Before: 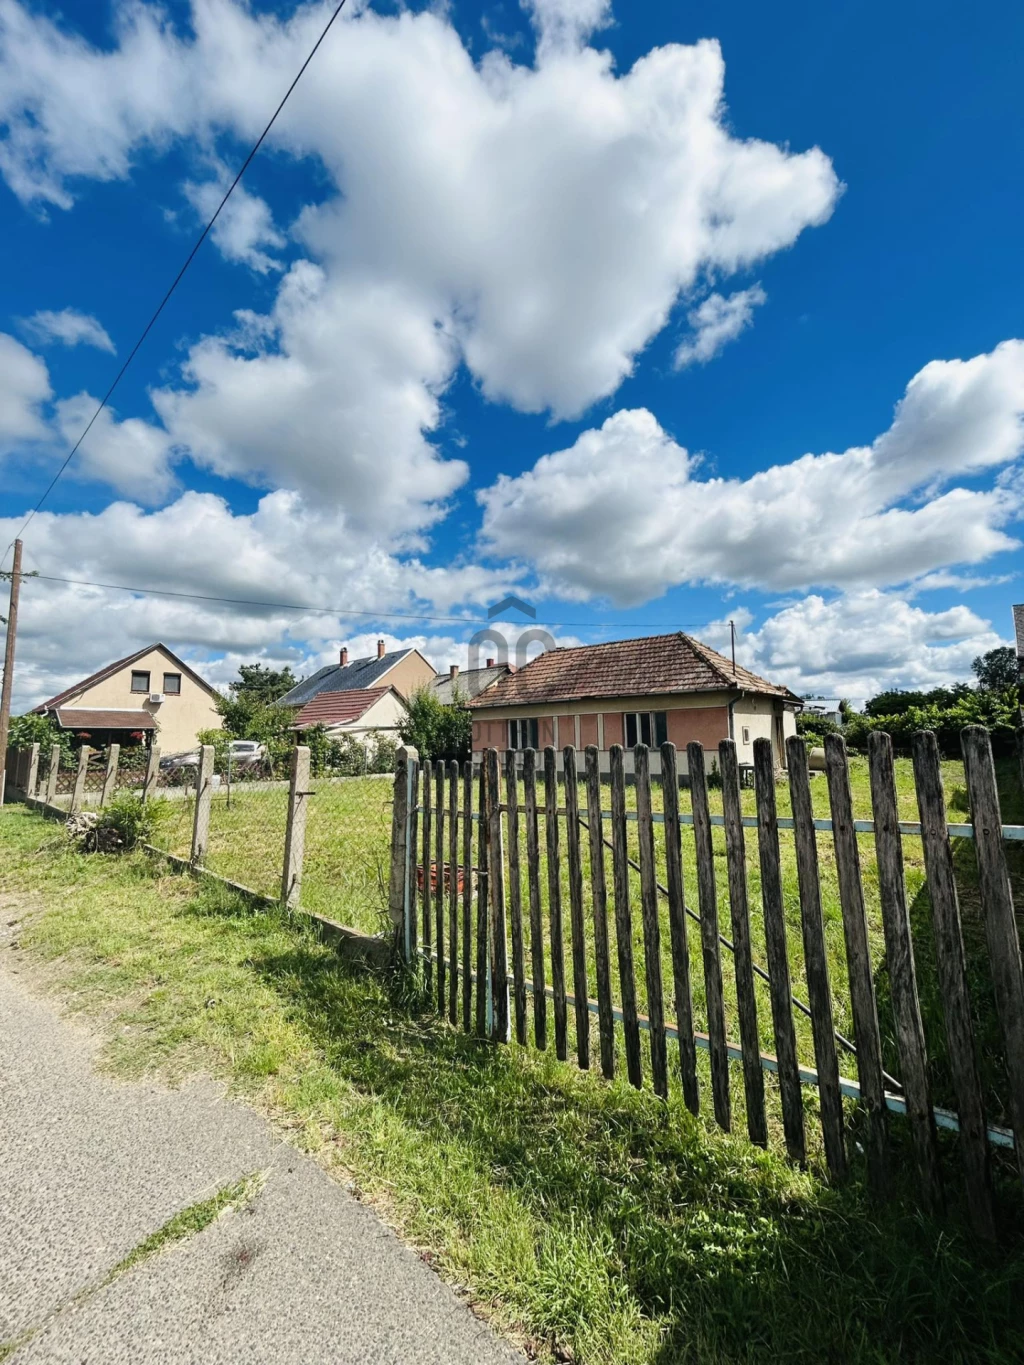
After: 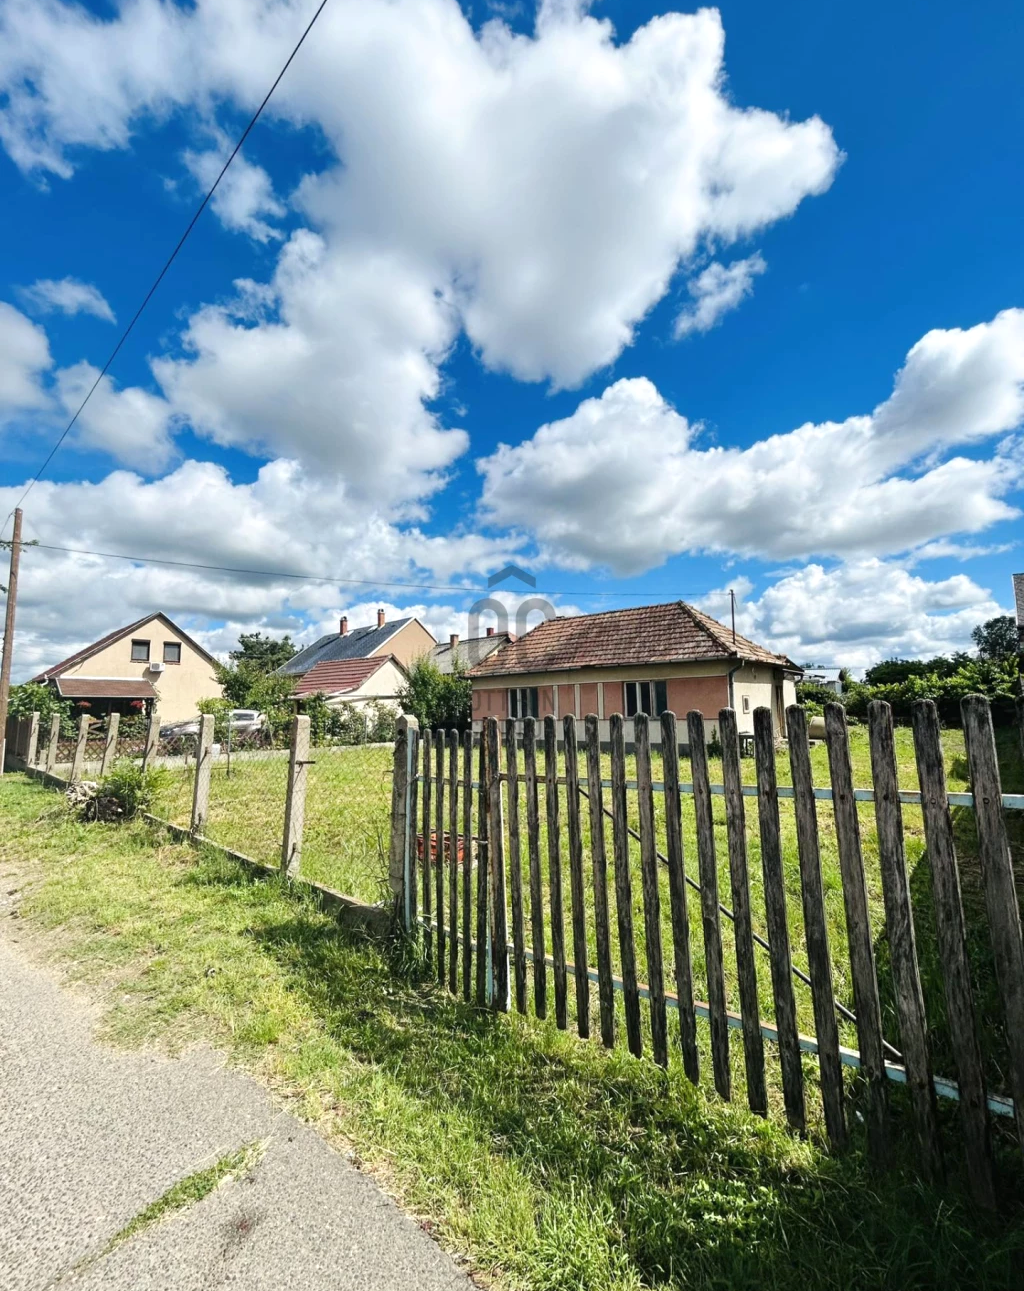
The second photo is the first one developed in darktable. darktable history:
crop and rotate: top 2.34%, bottom 3.047%
exposure: exposure 0.29 EV, compensate highlight preservation false
color balance rgb: perceptual saturation grading › global saturation 0.362%, perceptual brilliance grading › global brilliance 2.126%, perceptual brilliance grading › highlights -3.819%
